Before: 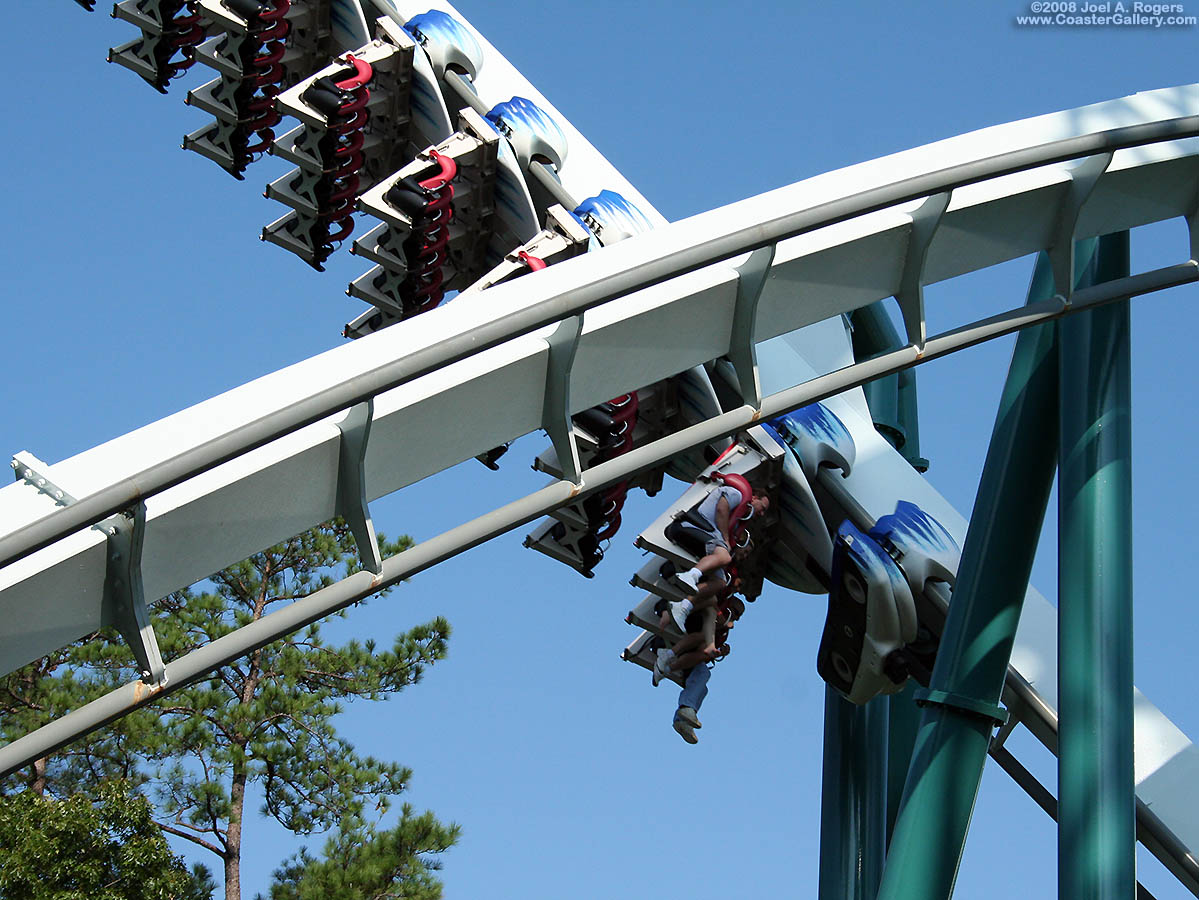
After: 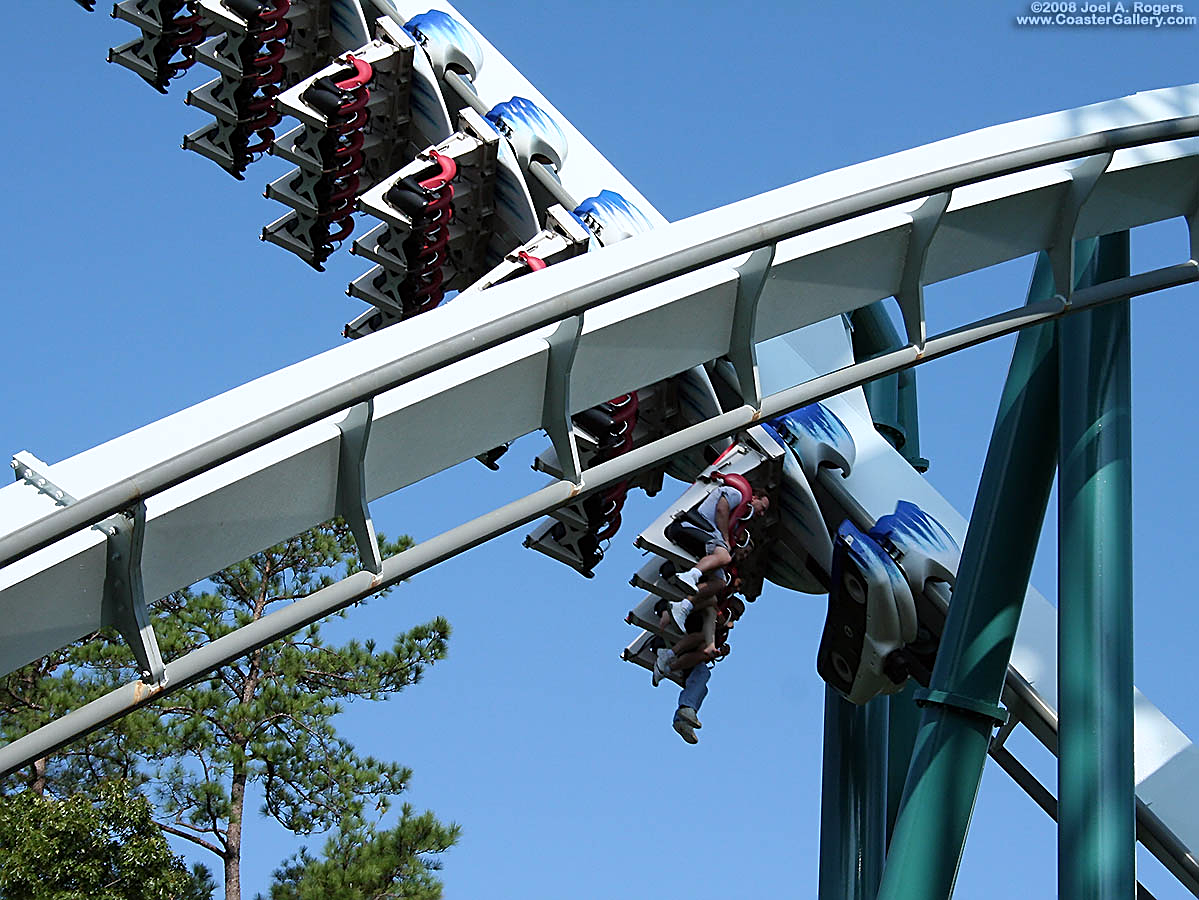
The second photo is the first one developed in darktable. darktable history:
white balance: red 0.974, blue 1.044
sharpen: on, module defaults
